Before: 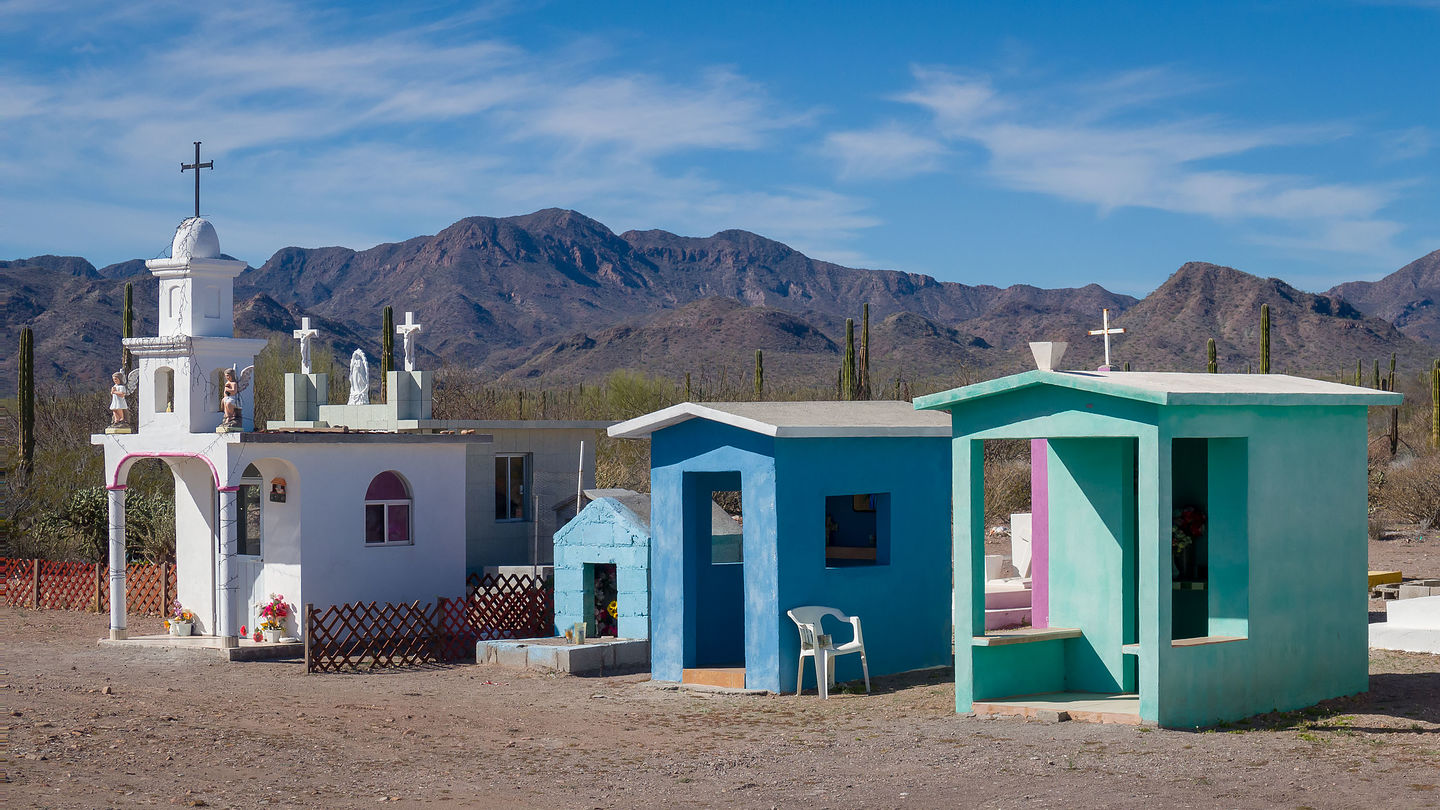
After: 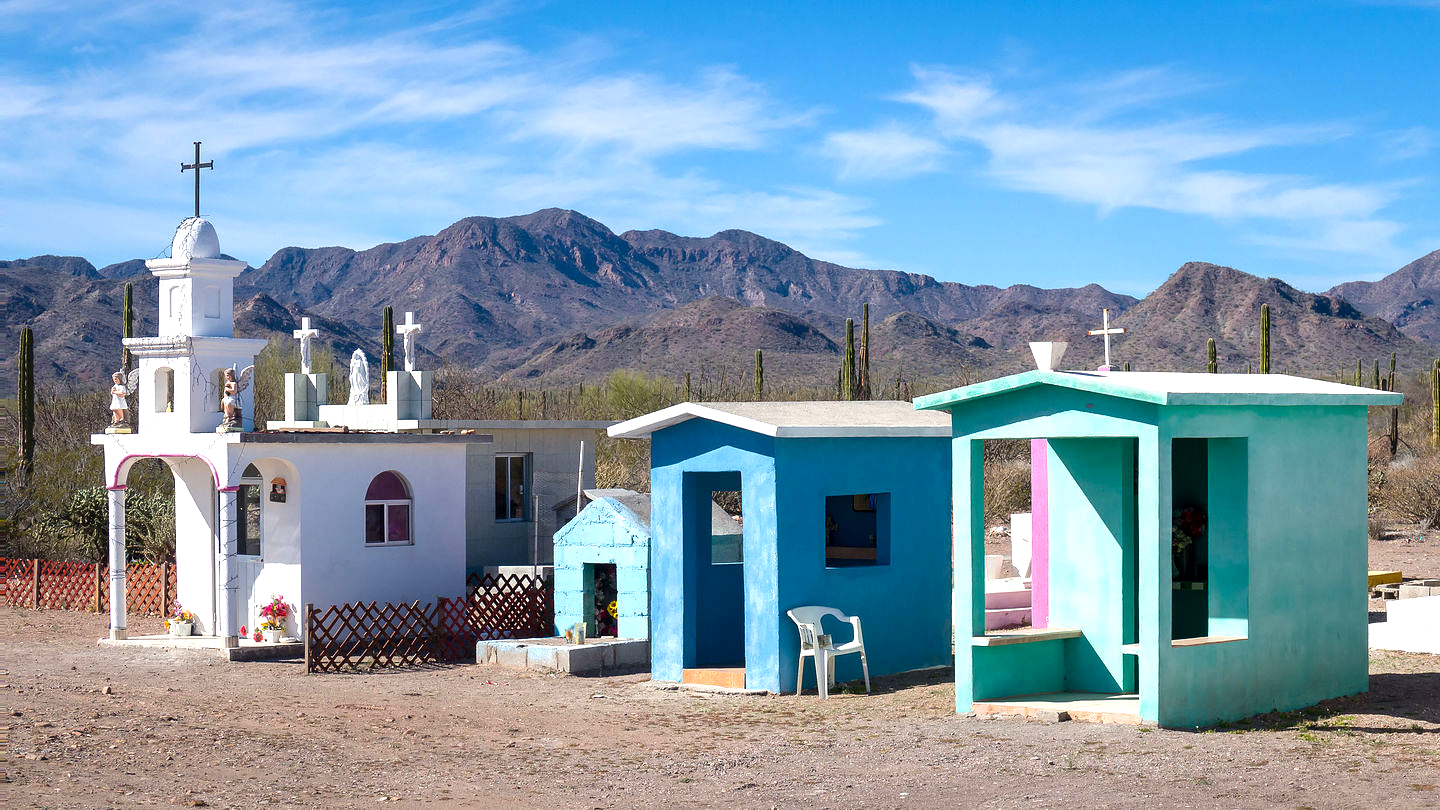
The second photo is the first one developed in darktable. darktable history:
exposure: black level correction 0.001, exposure 0.5 EV, compensate exposure bias true, compensate highlight preservation false
tone equalizer: -8 EV -0.417 EV, -7 EV -0.389 EV, -6 EV -0.333 EV, -5 EV -0.222 EV, -3 EV 0.222 EV, -2 EV 0.333 EV, -1 EV 0.389 EV, +0 EV 0.417 EV, edges refinement/feathering 500, mask exposure compensation -1.25 EV, preserve details no
